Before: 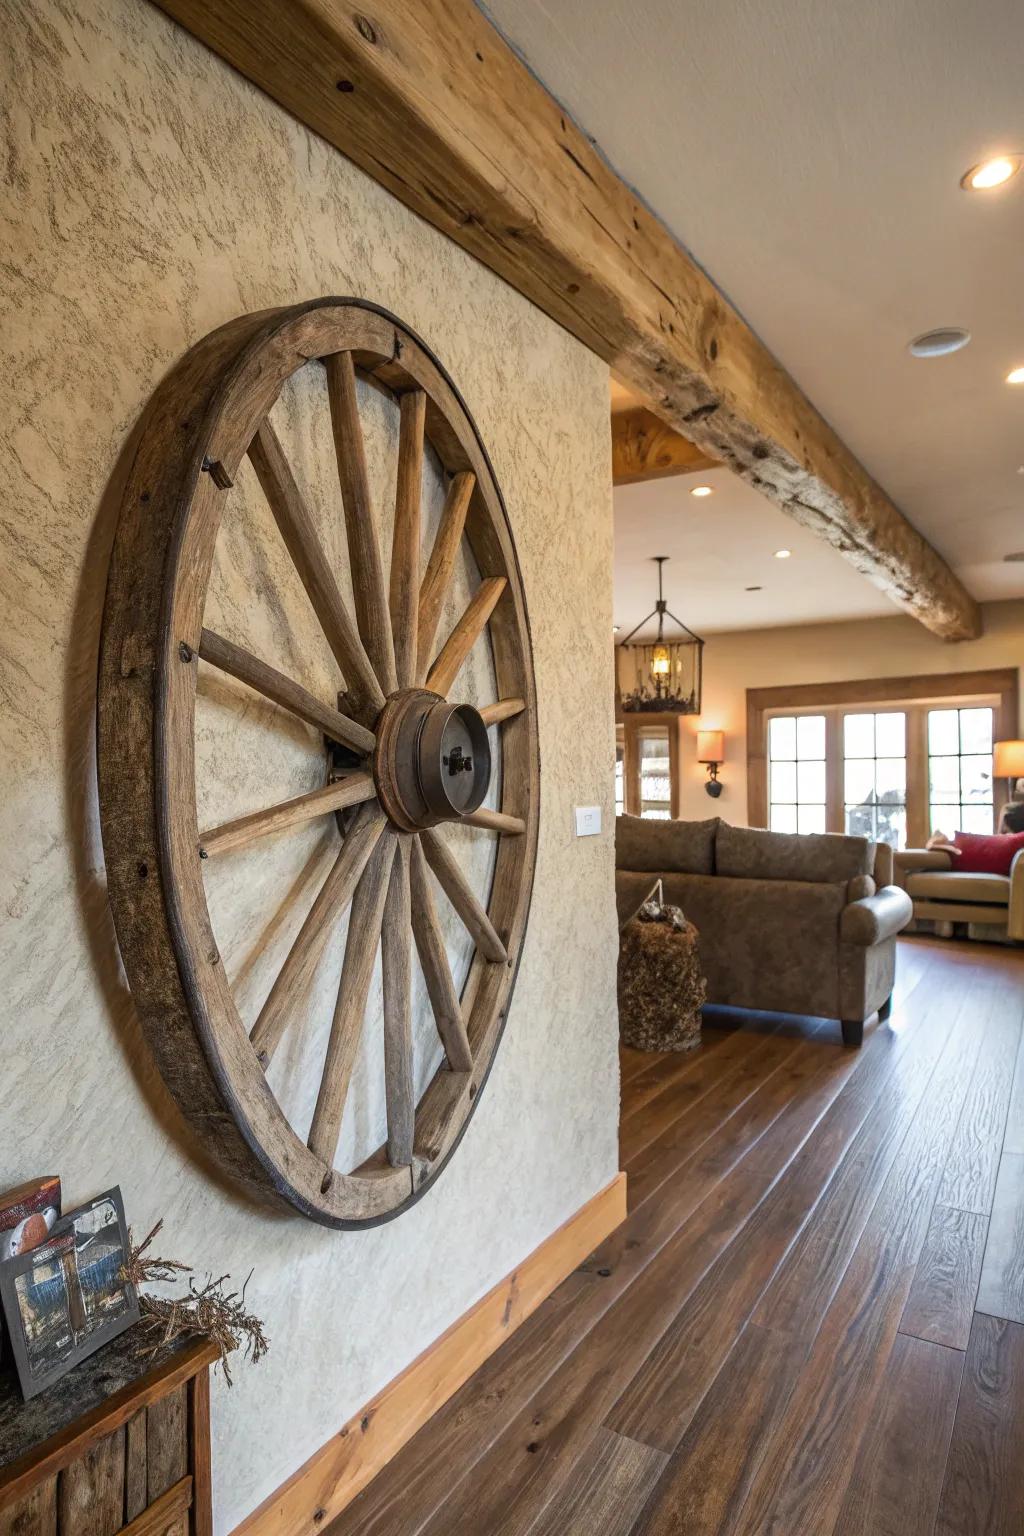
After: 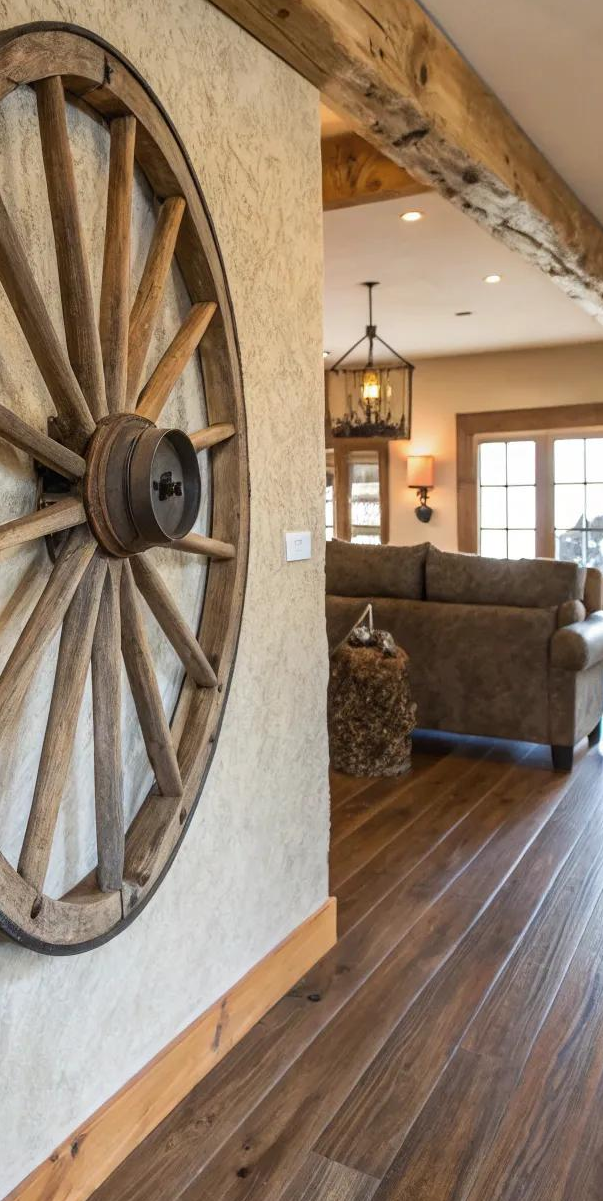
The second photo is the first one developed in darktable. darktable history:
crop and rotate: left 28.335%, top 17.96%, right 12.715%, bottom 3.843%
